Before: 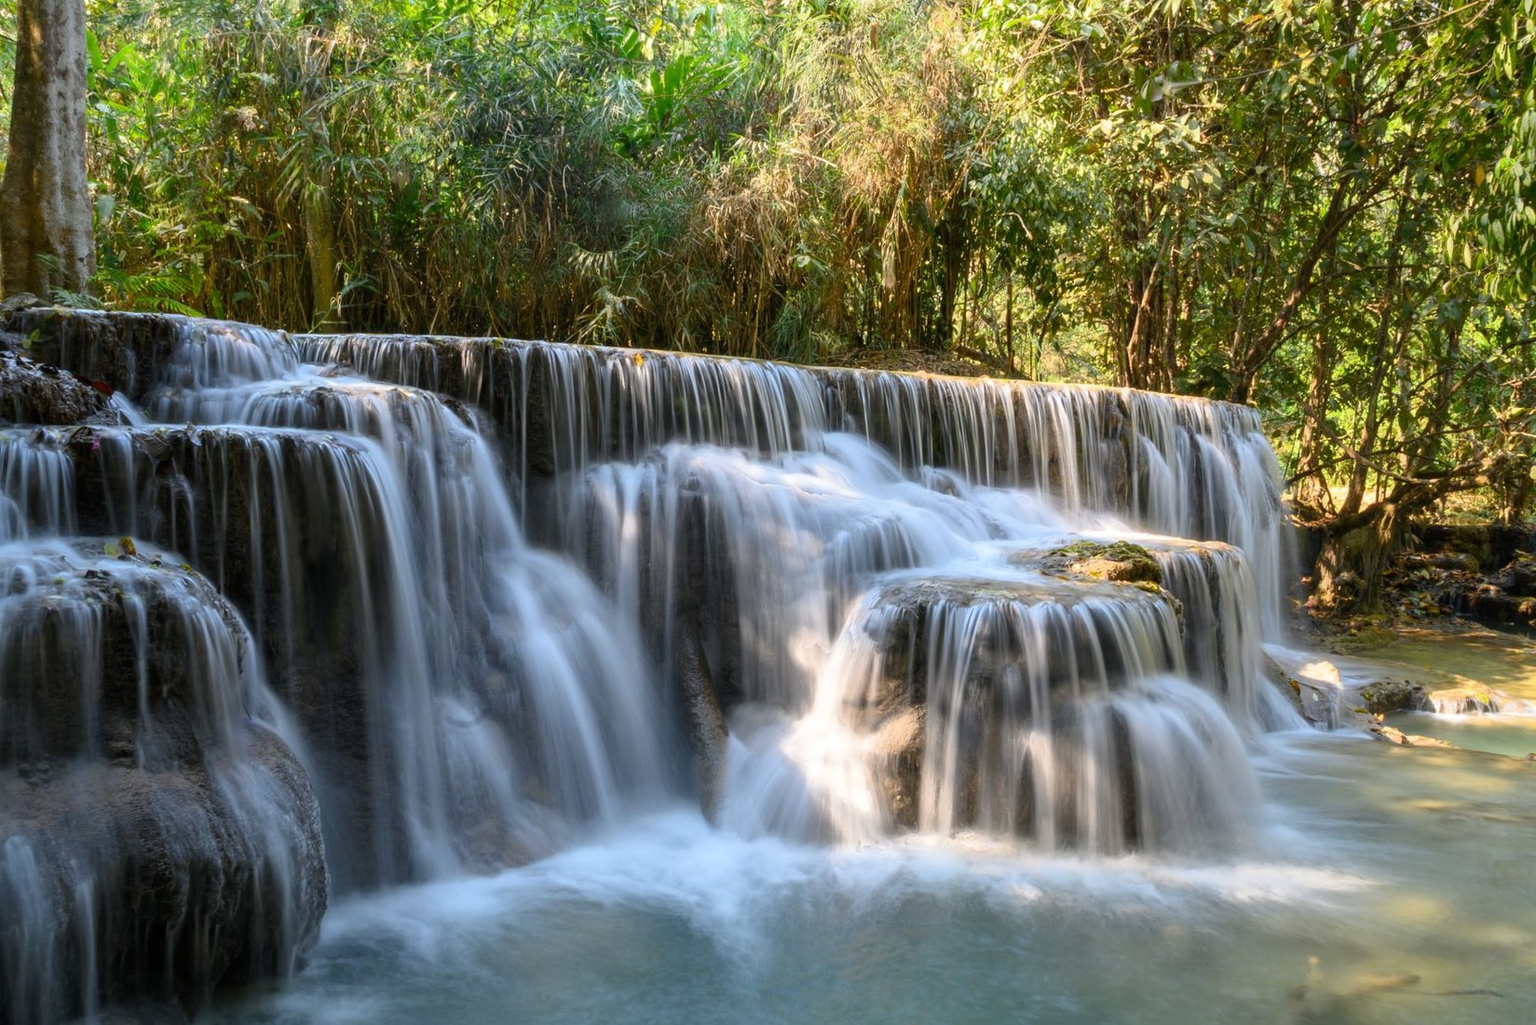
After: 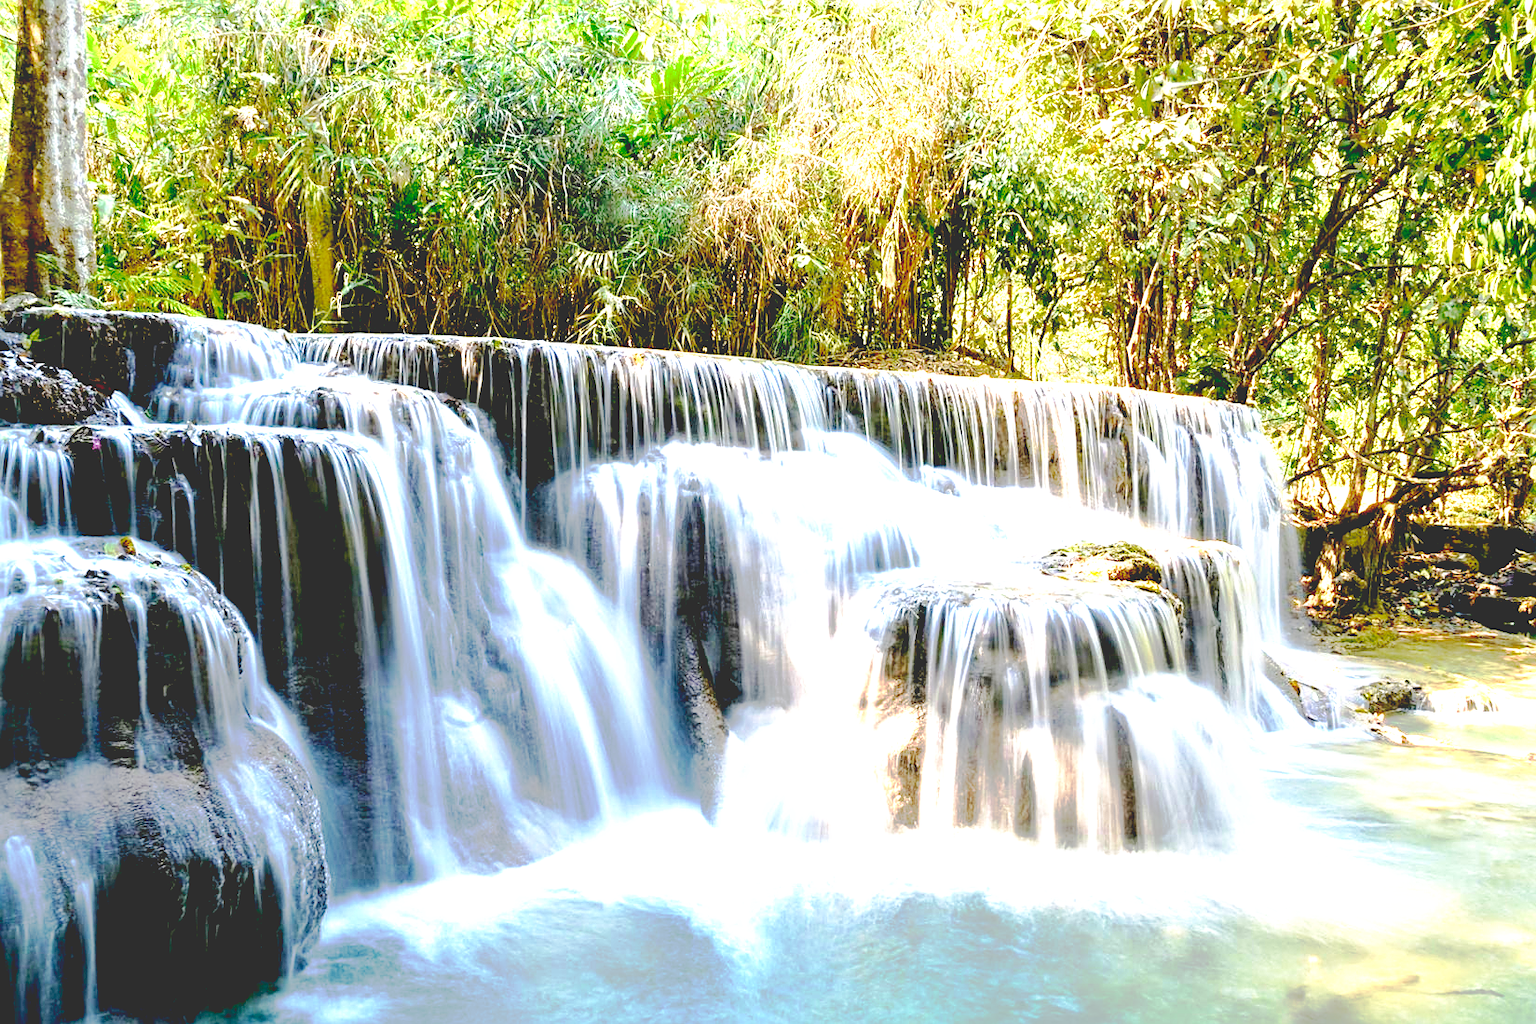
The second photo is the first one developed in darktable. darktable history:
base curve: curves: ch0 [(0.065, 0.026) (0.236, 0.358) (0.53, 0.546) (0.777, 0.841) (0.924, 0.992)], preserve colors none
sharpen: on, module defaults
exposure: black level correction 0, exposure 1.761 EV, compensate exposure bias true, compensate highlight preservation false
velvia: on, module defaults
